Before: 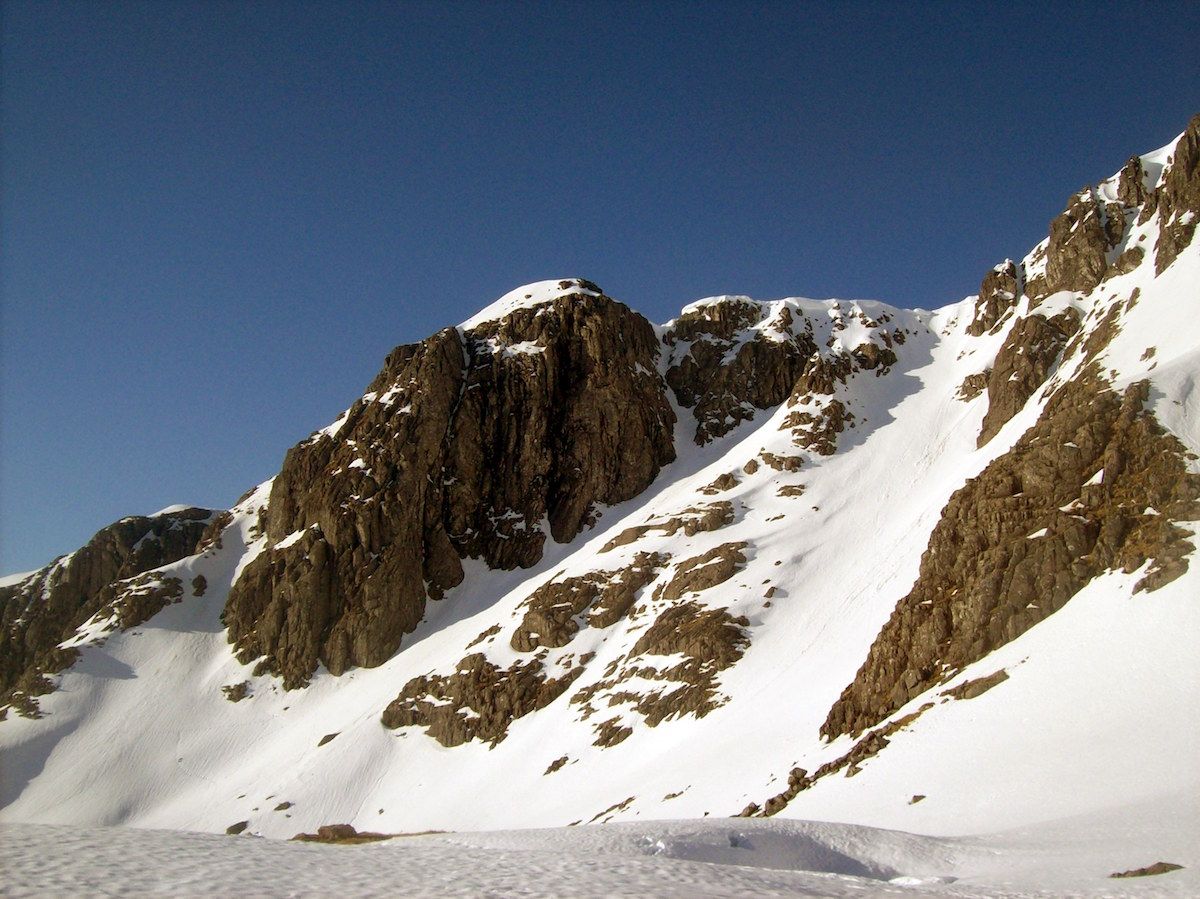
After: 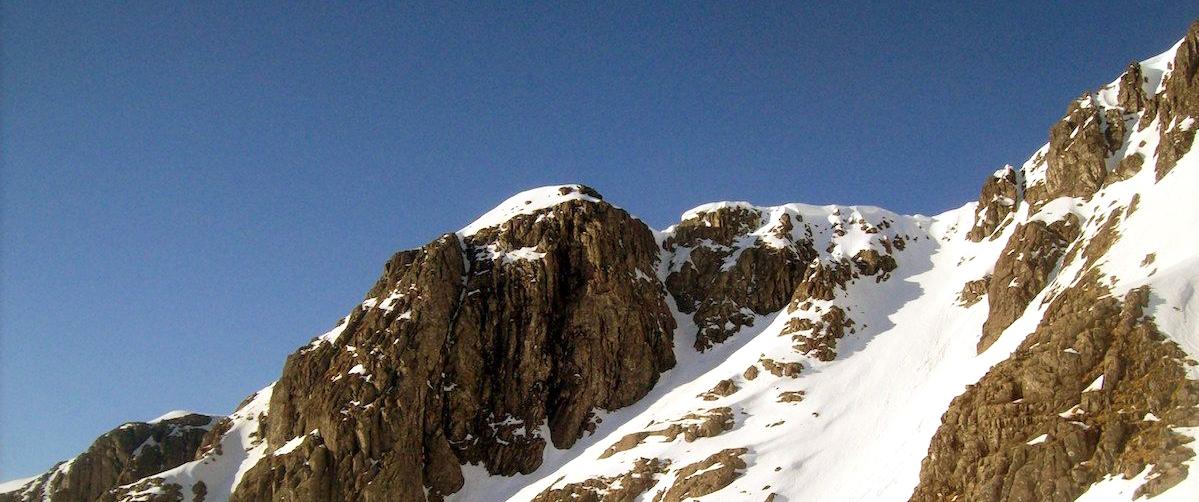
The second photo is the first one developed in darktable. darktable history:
crop and rotate: top 10.542%, bottom 33.525%
exposure: exposure 0.666 EV, compensate exposure bias true, compensate highlight preservation false
tone equalizer: -8 EV -0.002 EV, -7 EV 0.004 EV, -6 EV -0.013 EV, -5 EV 0.019 EV, -4 EV -0.016 EV, -3 EV 0.022 EV, -2 EV -0.071 EV, -1 EV -0.303 EV, +0 EV -0.599 EV, edges refinement/feathering 500, mask exposure compensation -1.57 EV, preserve details no
